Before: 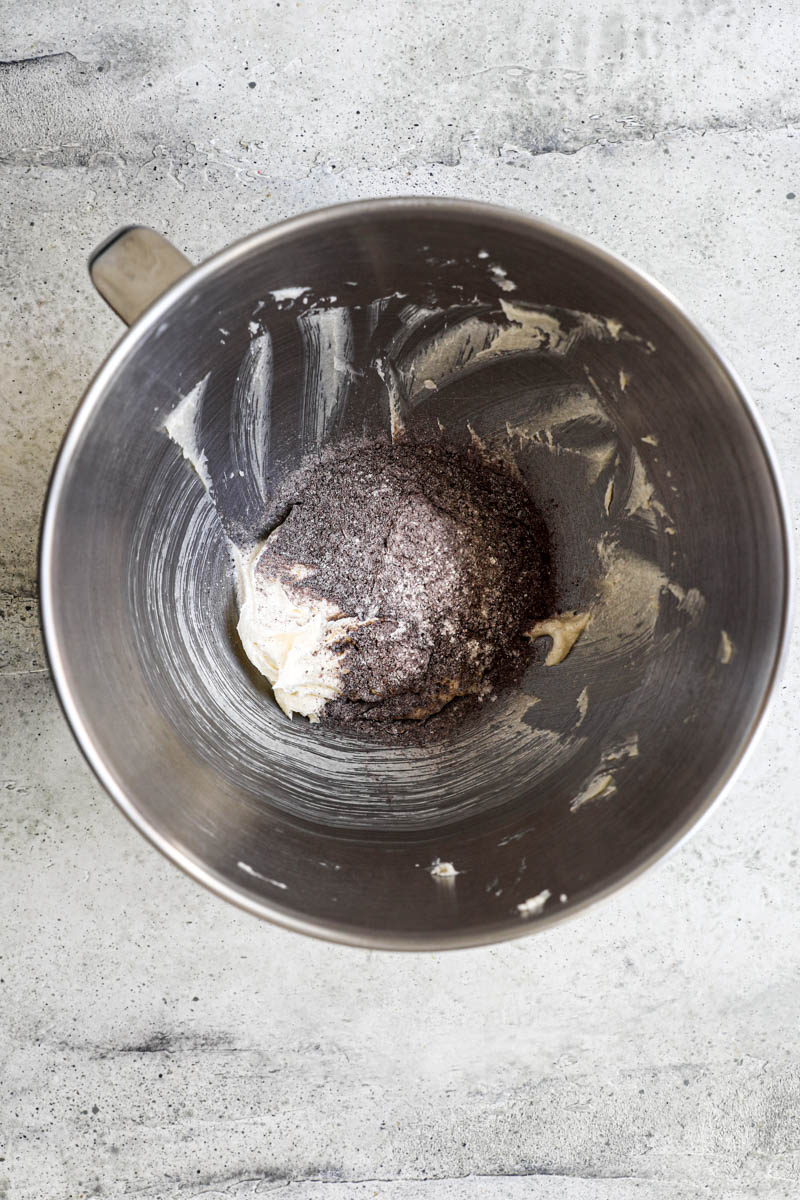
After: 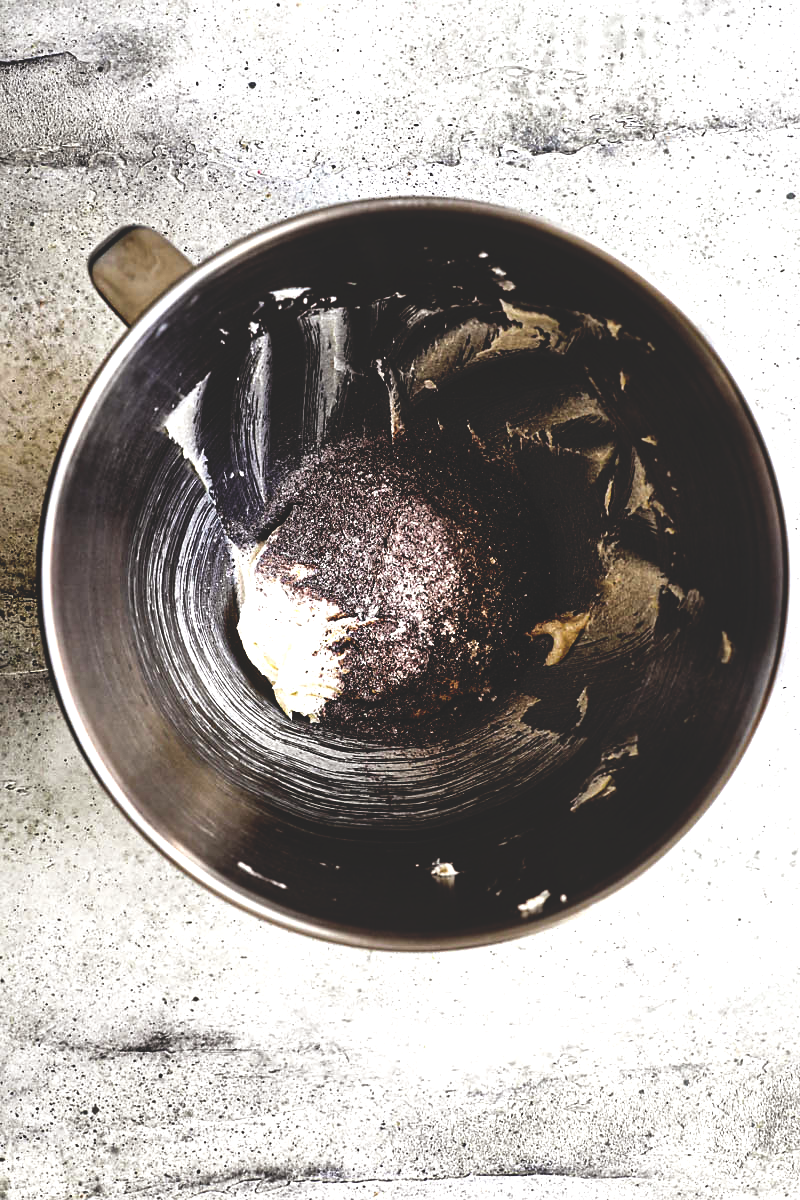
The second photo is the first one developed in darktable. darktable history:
sharpen: radius 1.544, amount 0.368, threshold 1.213
base curve: curves: ch0 [(0, 0.02) (0.083, 0.036) (1, 1)], preserve colors none
color balance rgb: shadows lift › chroma 0.705%, shadows lift › hue 110.28°, power › luminance -3.514%, power › chroma 0.576%, power › hue 37.87°, perceptual saturation grading › global saturation 20%, perceptual saturation grading › highlights -25.34%, perceptual saturation grading › shadows 24.447%, perceptual brilliance grading › global brilliance 14.788%, perceptual brilliance grading › shadows -35.624%, global vibrance 11.271%
local contrast: mode bilateral grid, contrast 20, coarseness 51, detail 130%, midtone range 0.2
